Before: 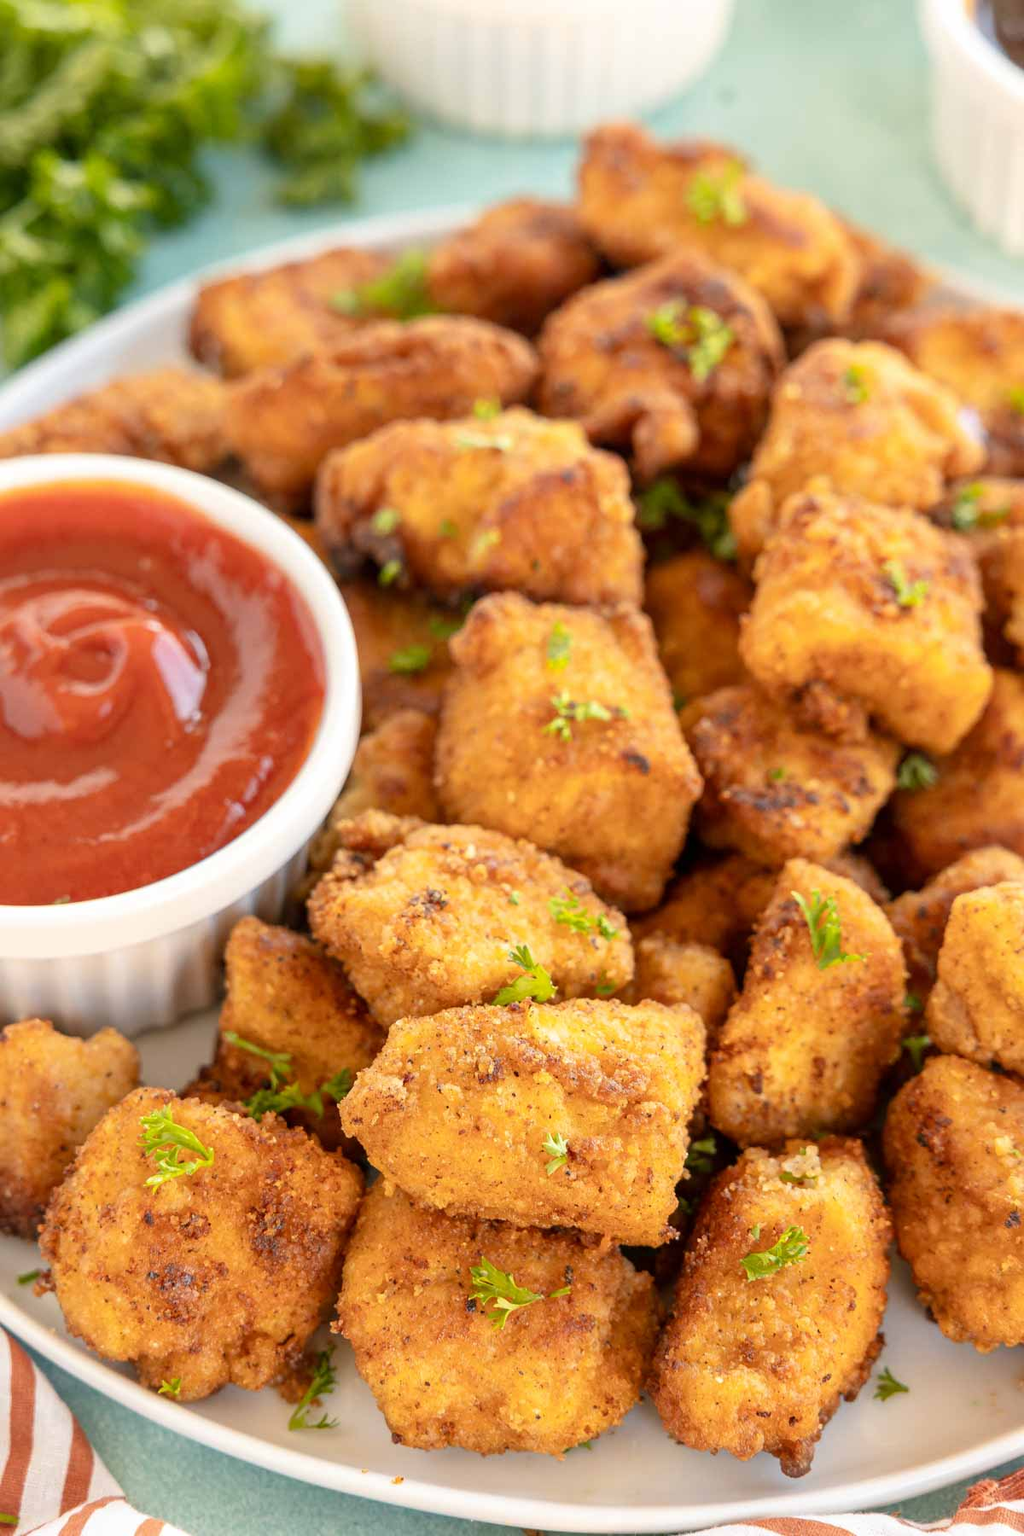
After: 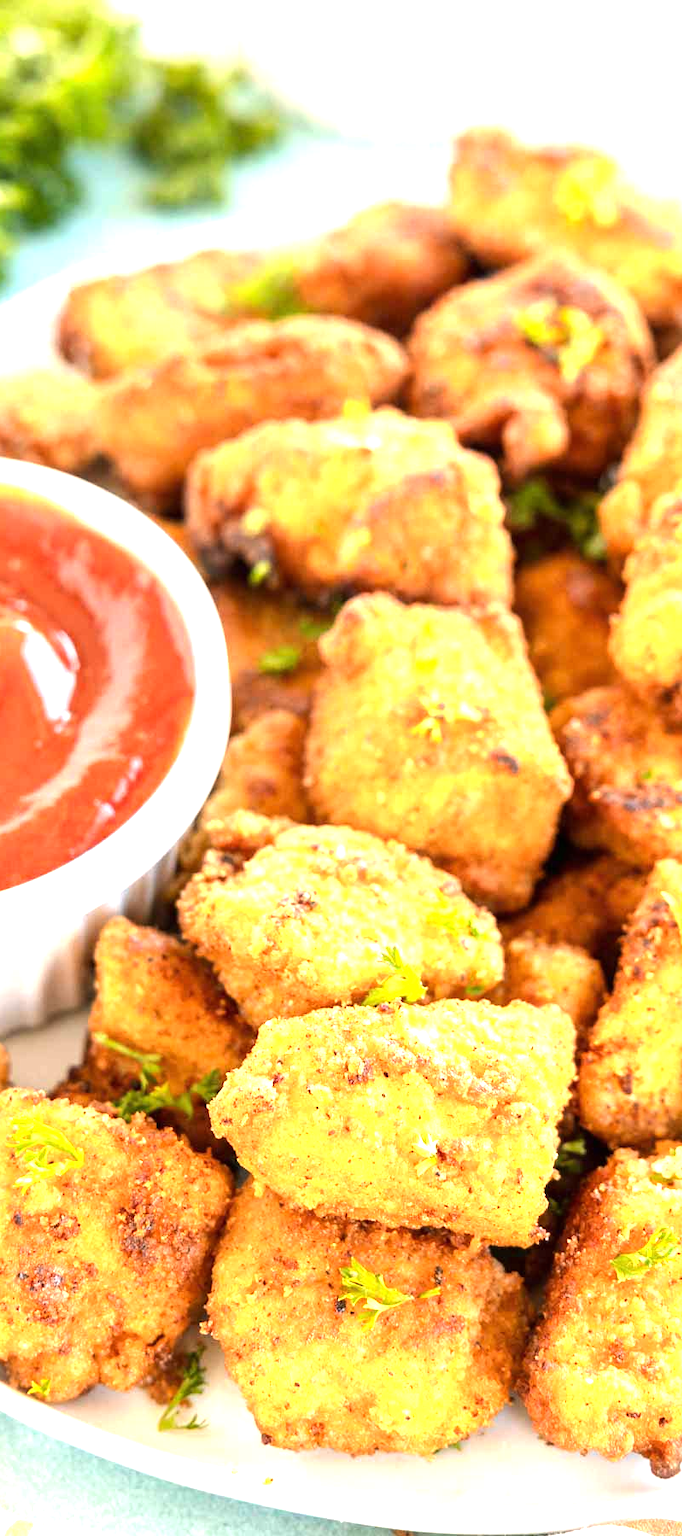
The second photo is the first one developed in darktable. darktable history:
tone equalizer: -8 EV -0.444 EV, -7 EV -0.424 EV, -6 EV -0.326 EV, -5 EV -0.209 EV, -3 EV 0.208 EV, -2 EV 0.361 EV, -1 EV 0.377 EV, +0 EV 0.423 EV, edges refinement/feathering 500, mask exposure compensation -1.57 EV, preserve details no
exposure: black level correction 0, exposure 1 EV, compensate exposure bias true, compensate highlight preservation false
crop and rotate: left 12.795%, right 20.56%
